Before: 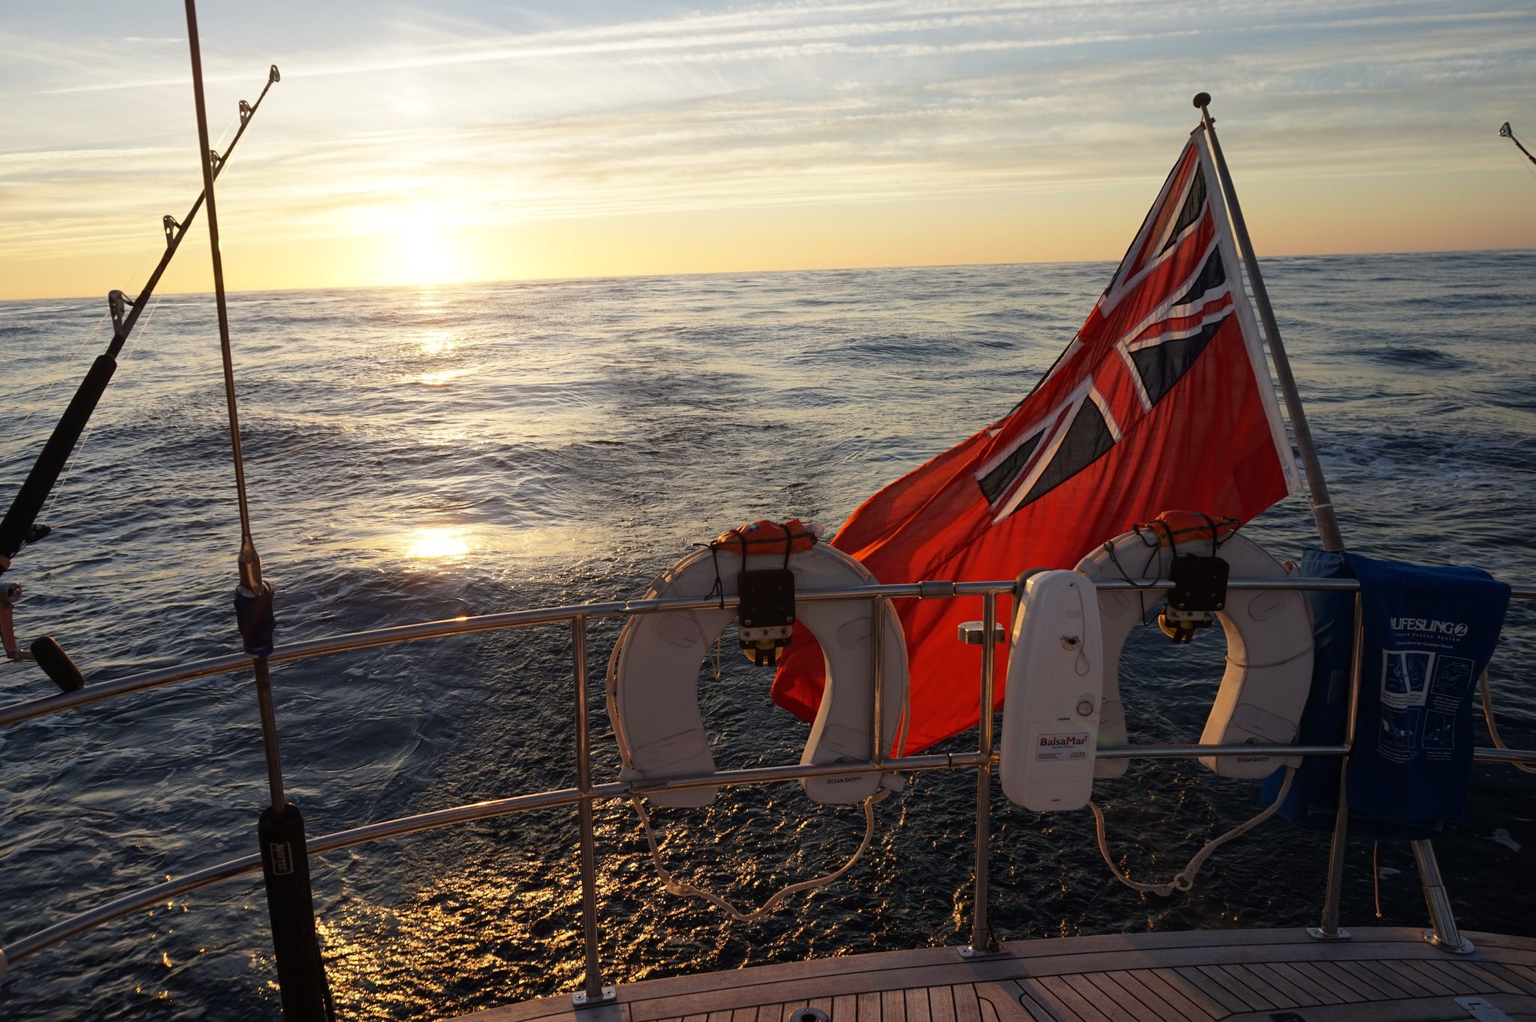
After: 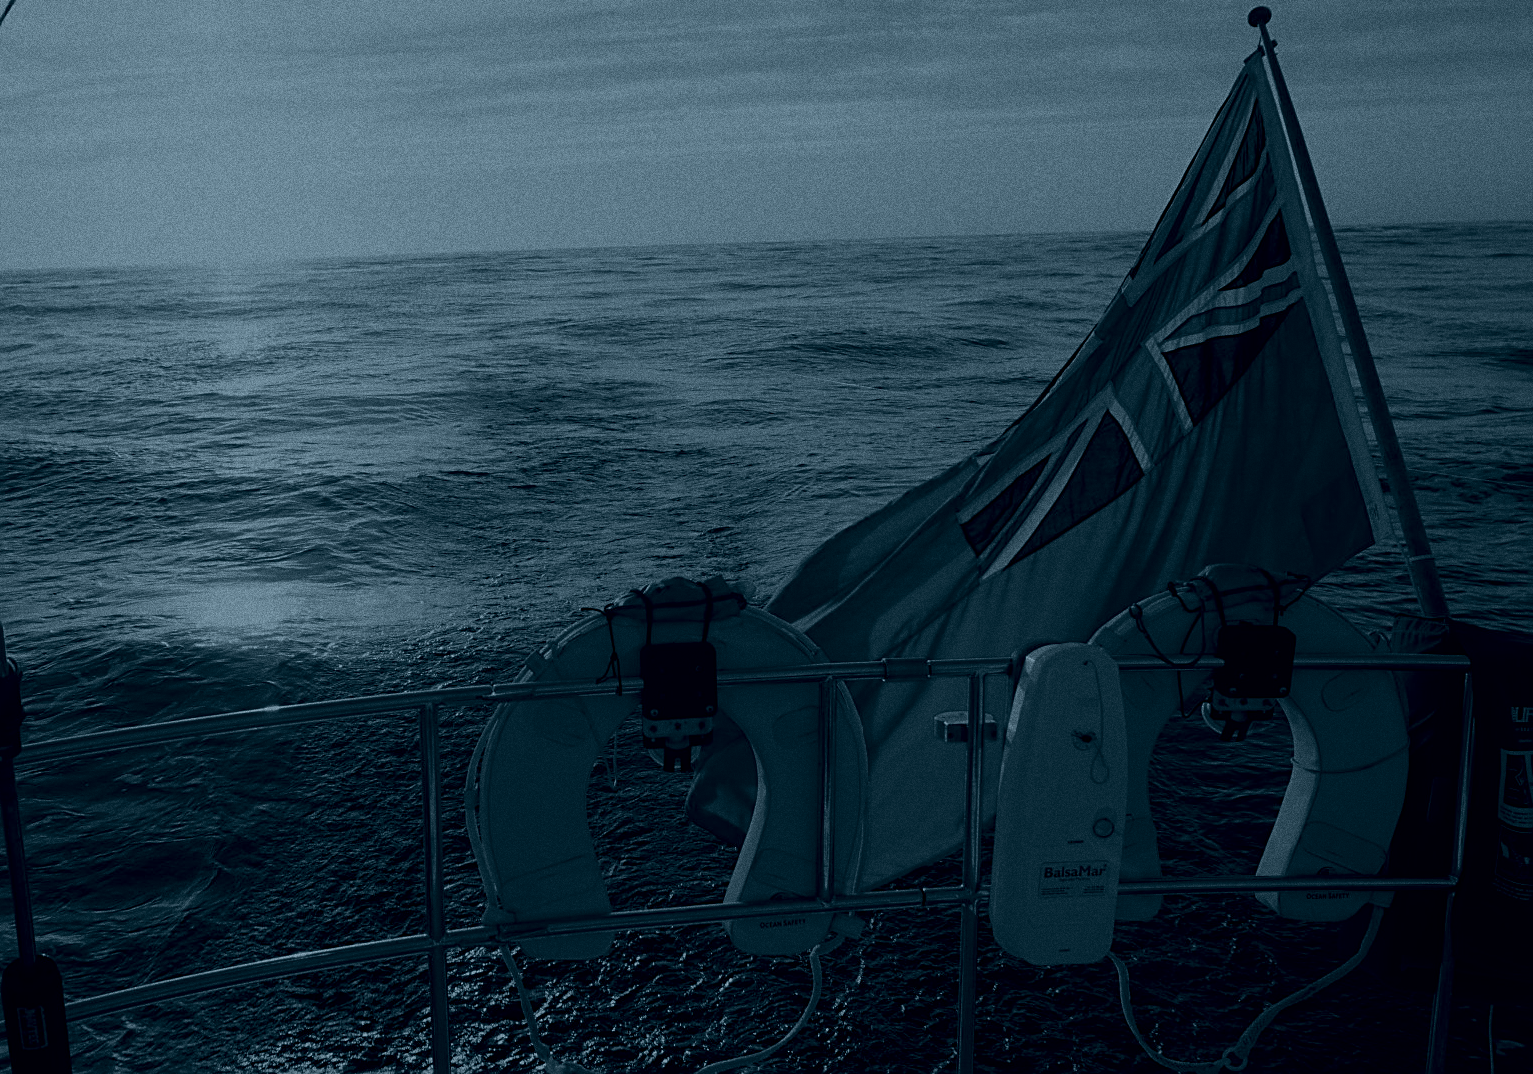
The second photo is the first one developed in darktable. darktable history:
sharpen: on, module defaults
grain: coarseness 0.09 ISO, strength 40%
crop: left 16.768%, top 8.653%, right 8.362%, bottom 12.485%
colorize: hue 194.4°, saturation 29%, source mix 61.75%, lightness 3.98%, version 1
